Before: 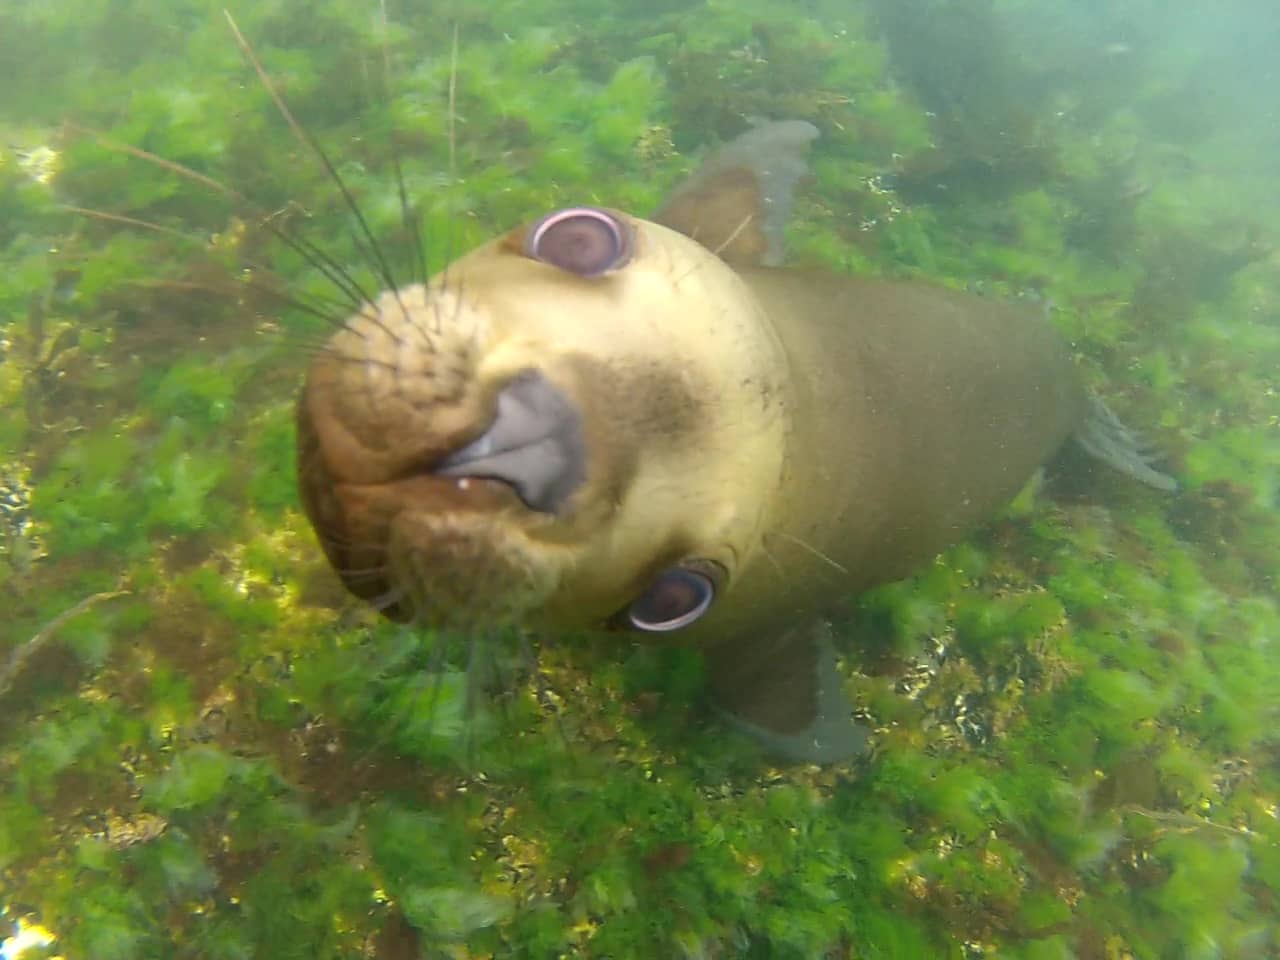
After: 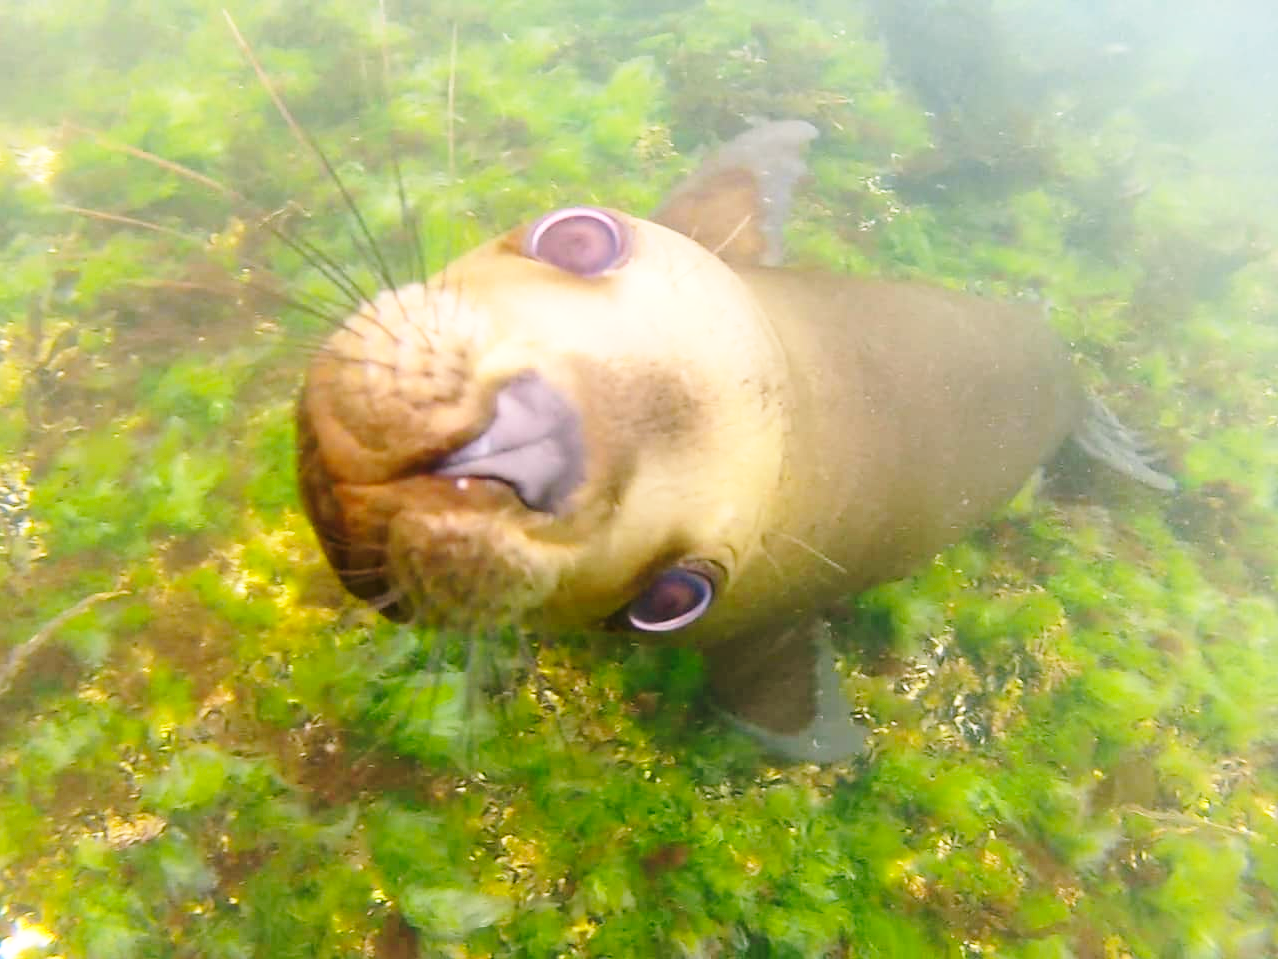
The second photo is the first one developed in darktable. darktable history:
color calibration: output R [1.063, -0.012, -0.003, 0], output B [-0.079, 0.047, 1, 0], gray › normalize channels true, illuminant as shot in camera, x 0.358, y 0.373, temperature 4628.91 K, gamut compression 0.028
crop and rotate: left 0.14%, bottom 0.003%
base curve: curves: ch0 [(0, 0) (0.028, 0.03) (0.121, 0.232) (0.46, 0.748) (0.859, 0.968) (1, 1)], preserve colors none
contrast brightness saturation: contrast 0.101, brightness 0.034, saturation 0.088
